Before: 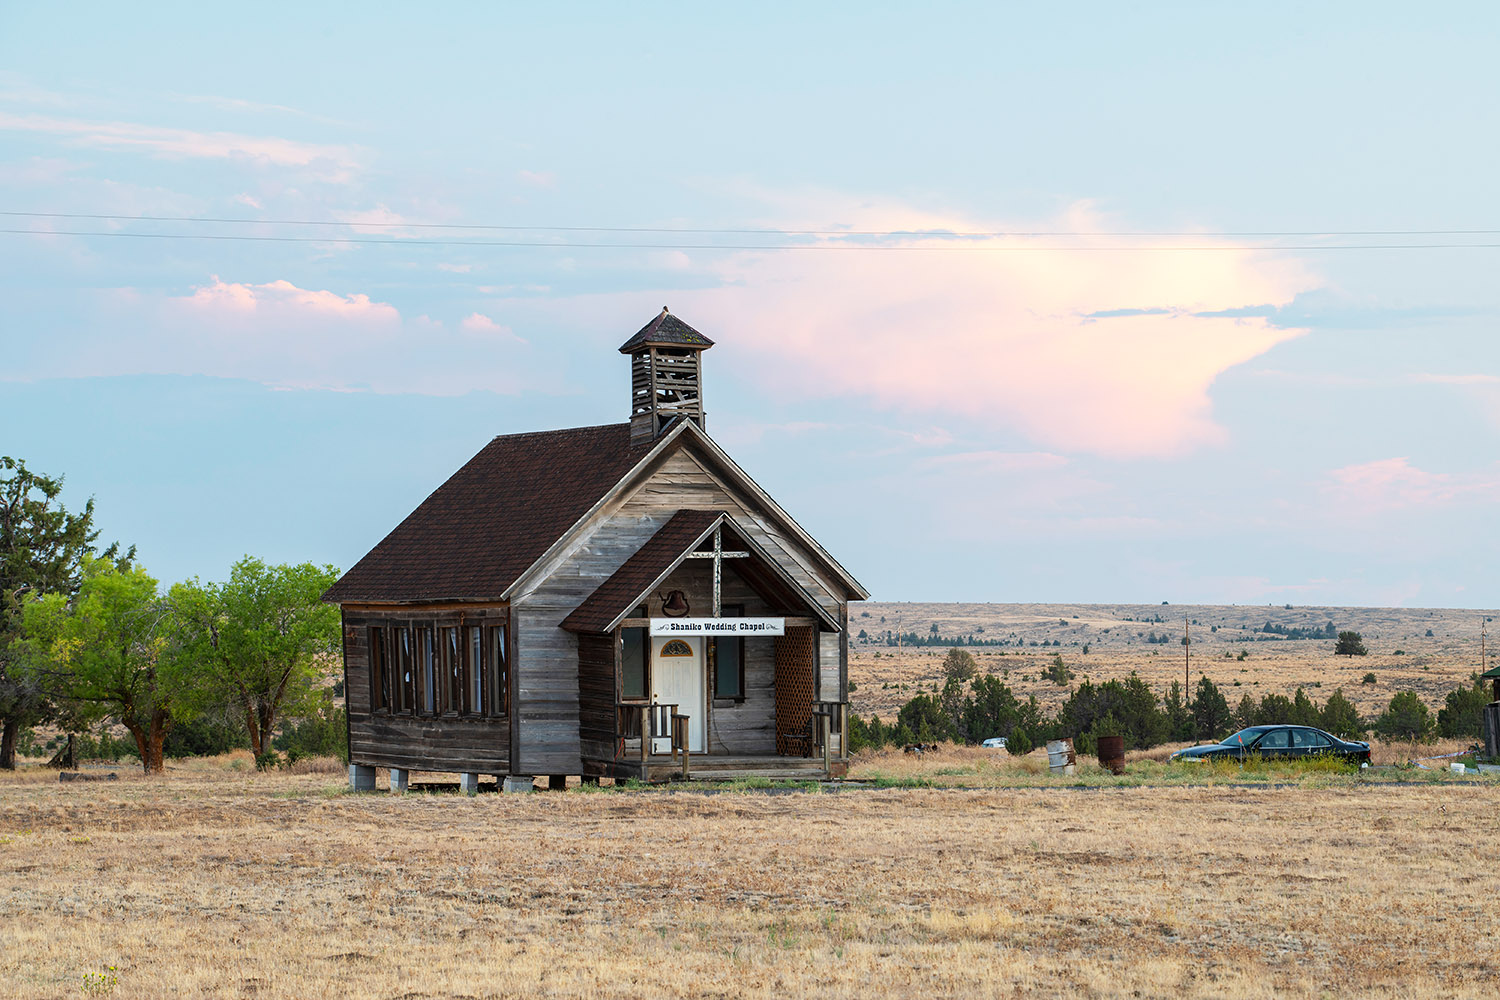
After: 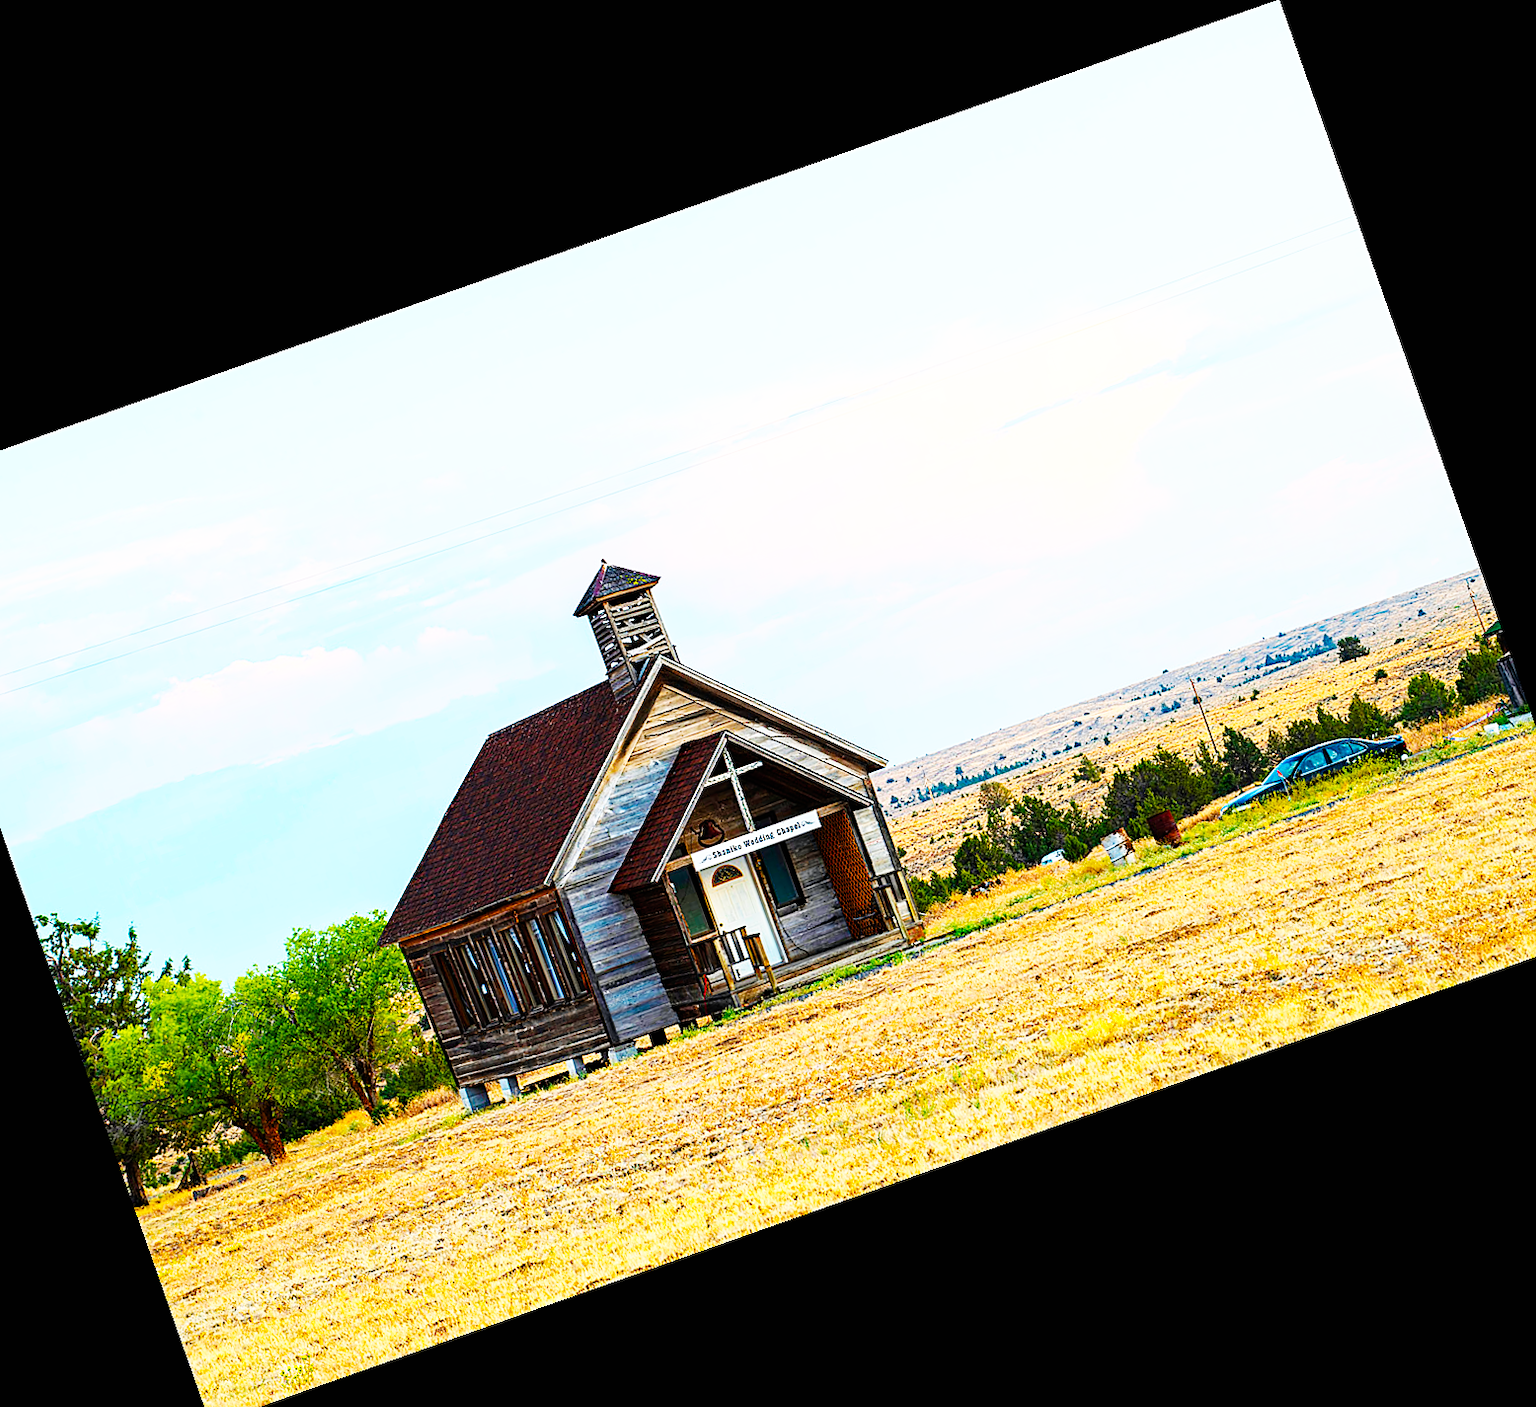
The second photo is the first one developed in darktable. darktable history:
crop and rotate: angle 19.43°, left 6.812%, right 4.125%, bottom 1.087%
base curve: curves: ch0 [(0, 0) (0.007, 0.004) (0.027, 0.03) (0.046, 0.07) (0.207, 0.54) (0.442, 0.872) (0.673, 0.972) (1, 1)], preserve colors none
color balance rgb: perceptual saturation grading › global saturation 100%
white balance: red 1, blue 1
haze removal: strength 0.29, distance 0.25, compatibility mode true, adaptive false
sharpen: on, module defaults
